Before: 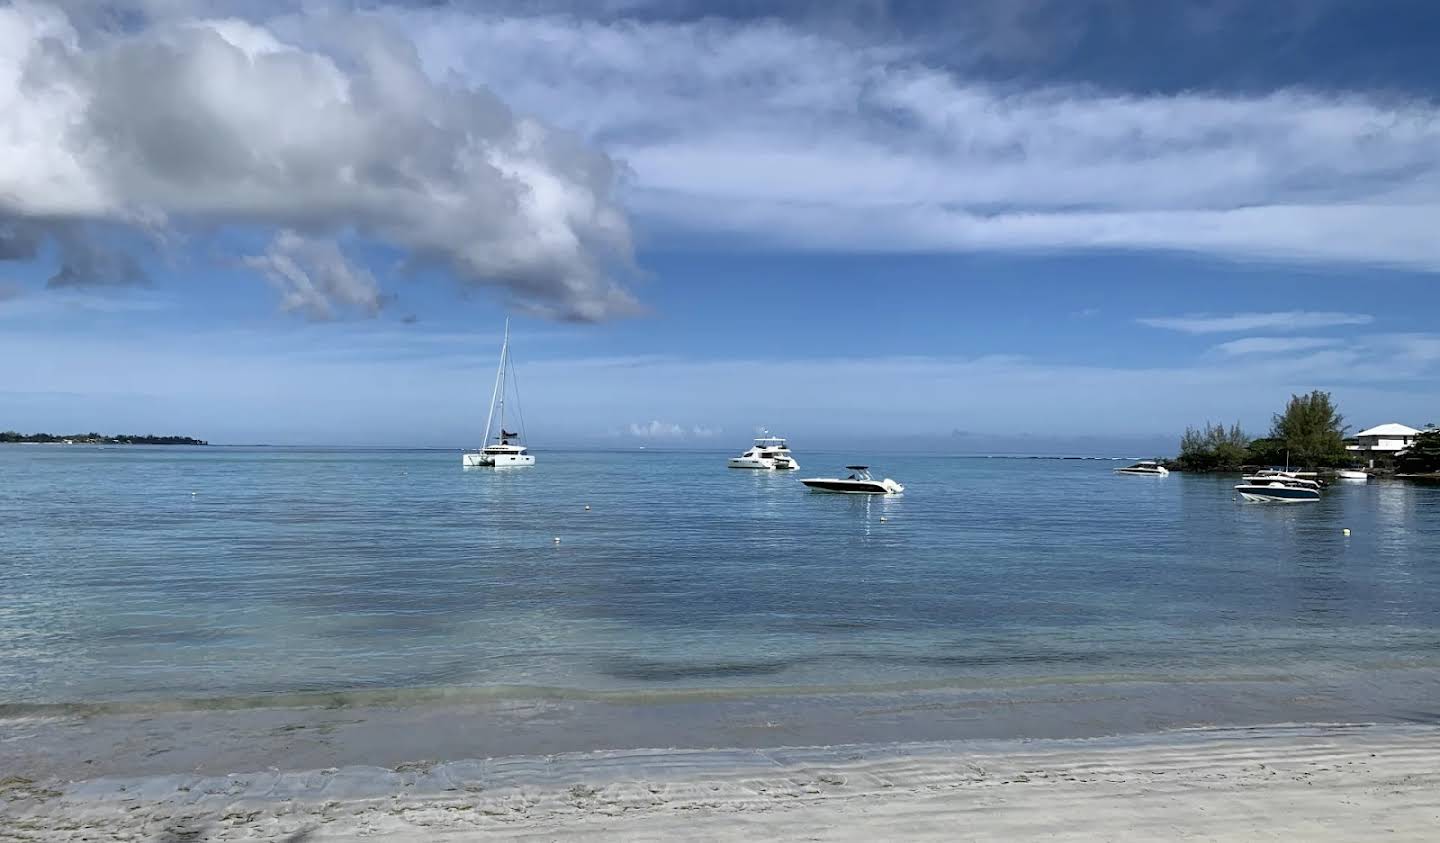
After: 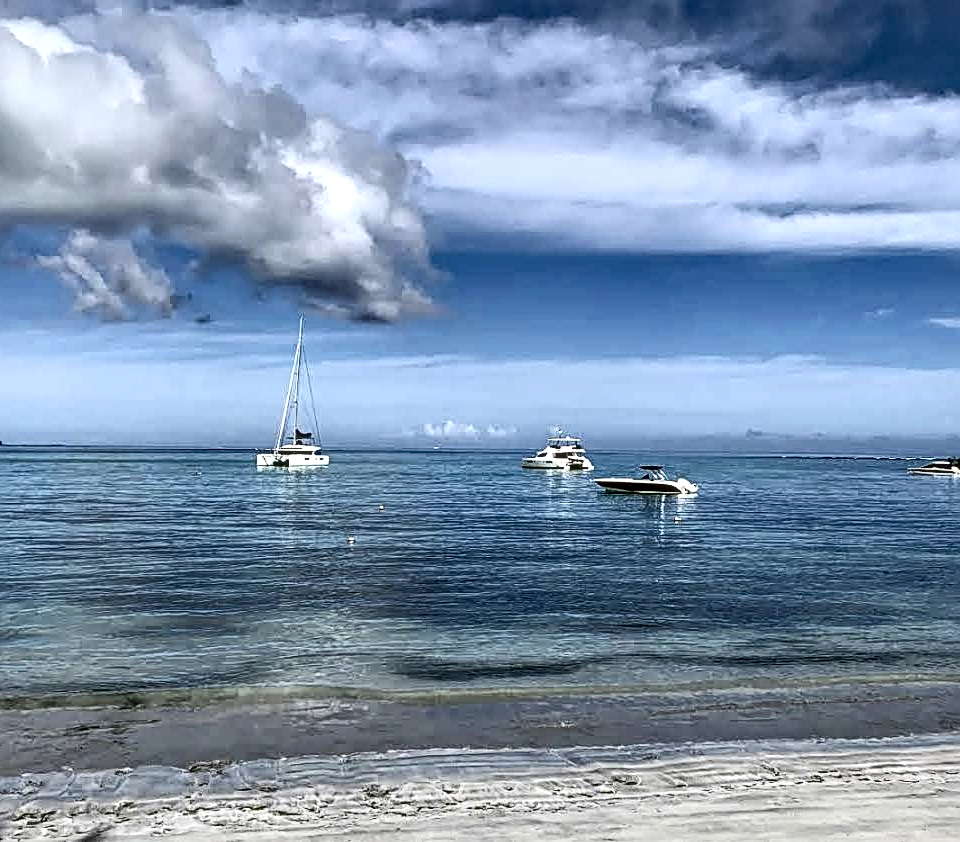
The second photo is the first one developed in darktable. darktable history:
contrast equalizer: y [[0.6 ×6], [0.55 ×6], [0 ×6], [0 ×6], [0 ×6]]
local contrast: detail 130%
crop and rotate: left 14.339%, right 18.971%
contrast brightness saturation: contrast 0.277
sharpen: radius 2.785
exposure: exposure -0.113 EV, compensate highlight preservation false
